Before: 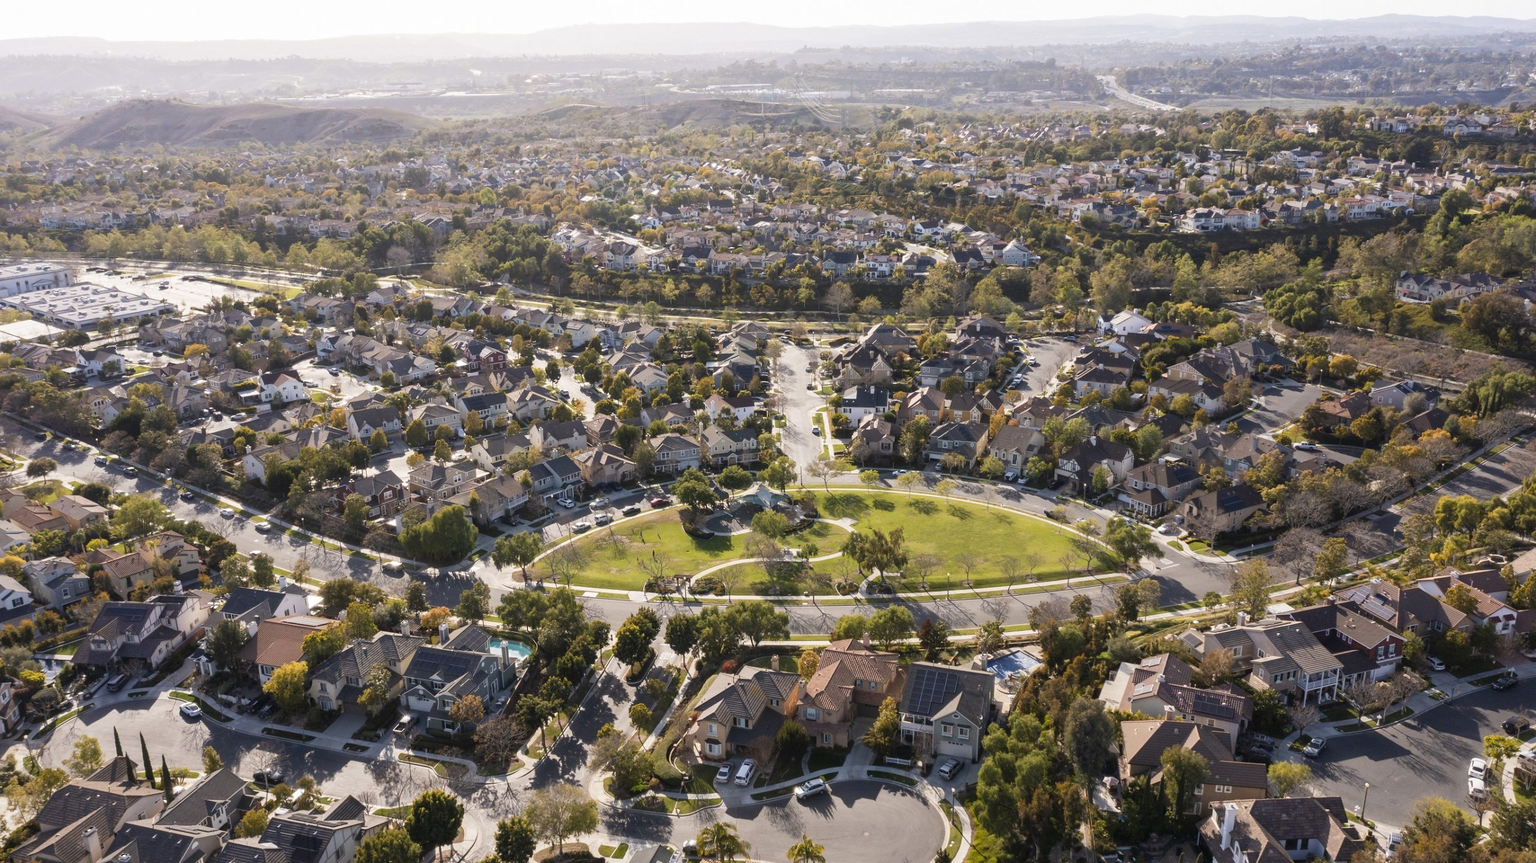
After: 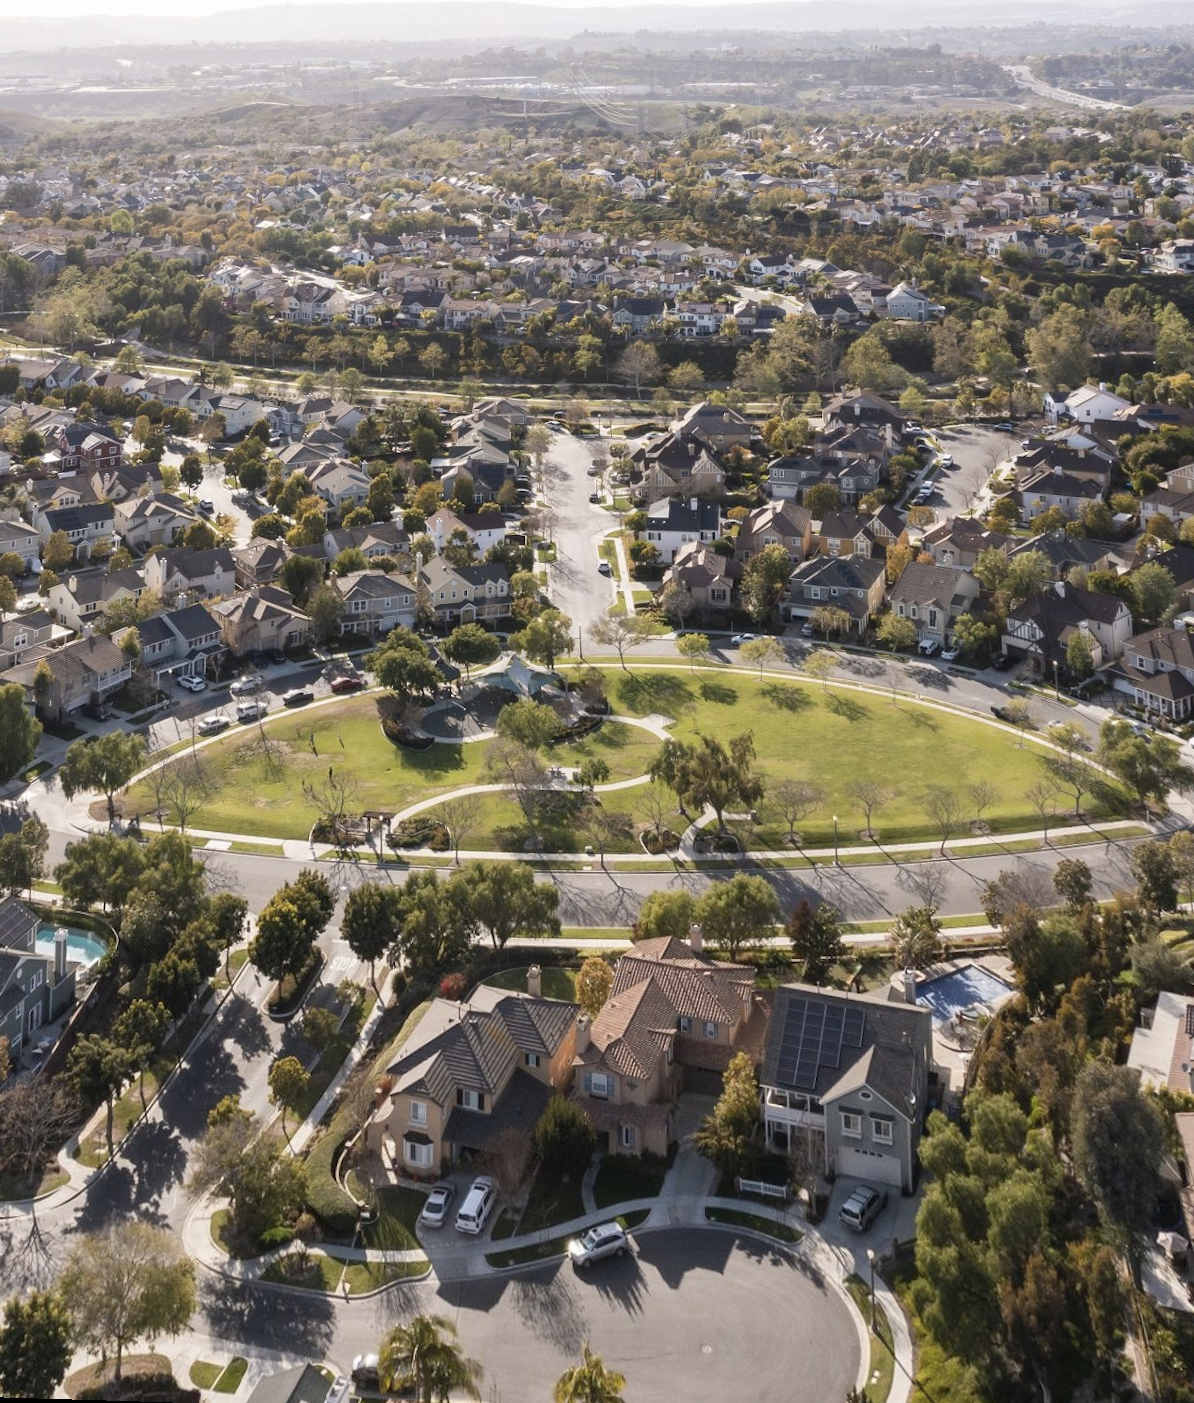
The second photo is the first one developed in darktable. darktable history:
rotate and perspective: rotation 0.72°, lens shift (vertical) -0.352, lens shift (horizontal) -0.051, crop left 0.152, crop right 0.859, crop top 0.019, crop bottom 0.964
contrast brightness saturation: saturation -0.17
crop and rotate: left 22.516%, right 21.234%
